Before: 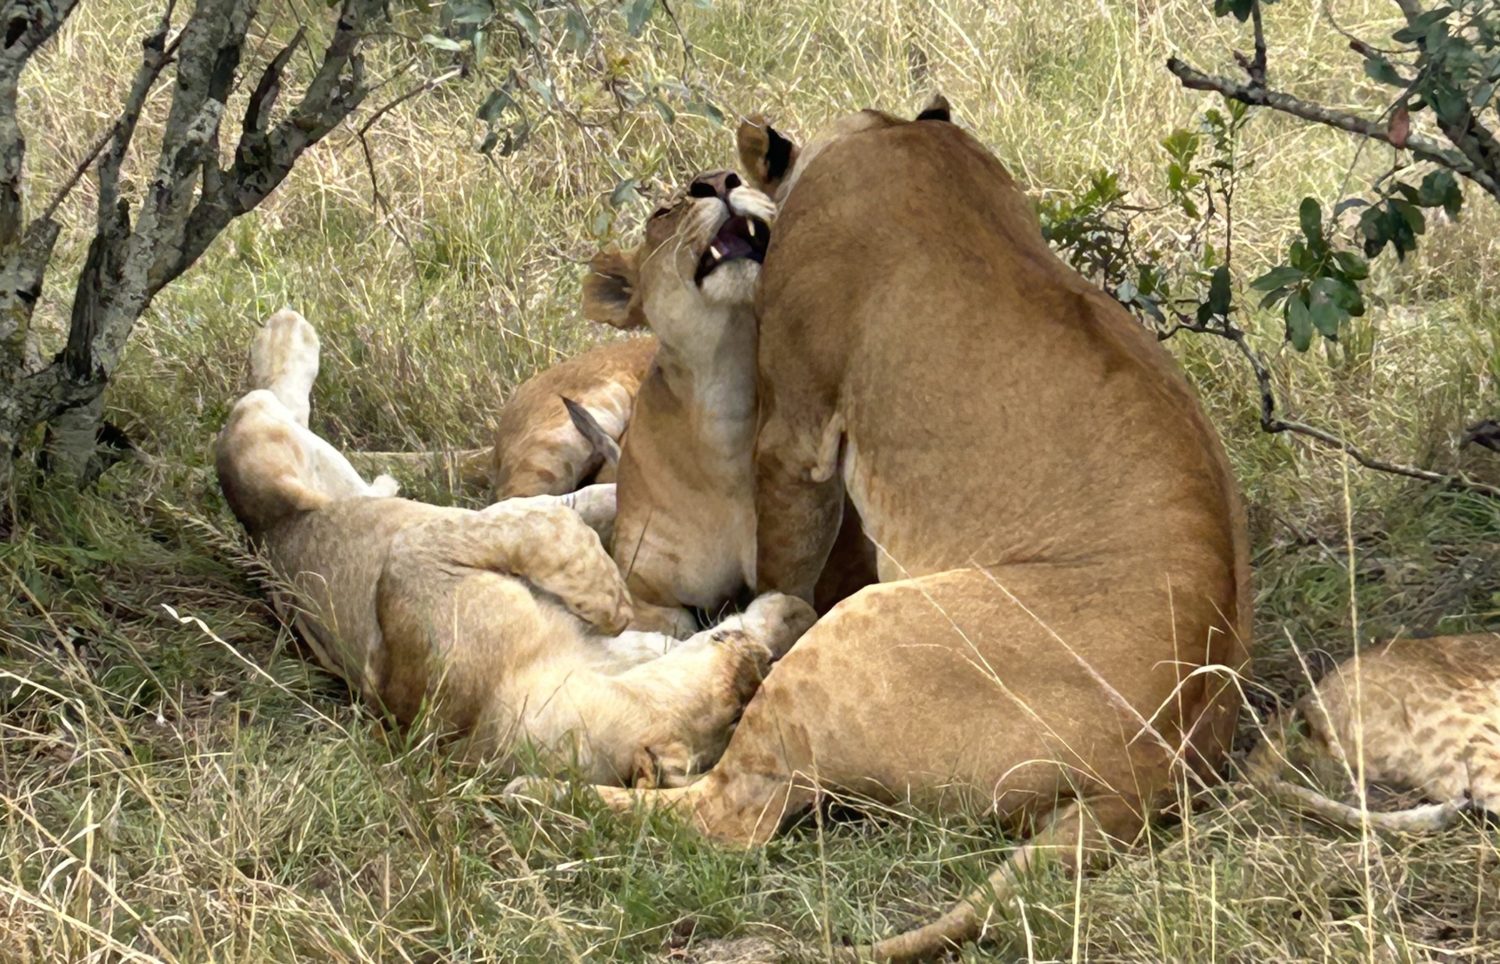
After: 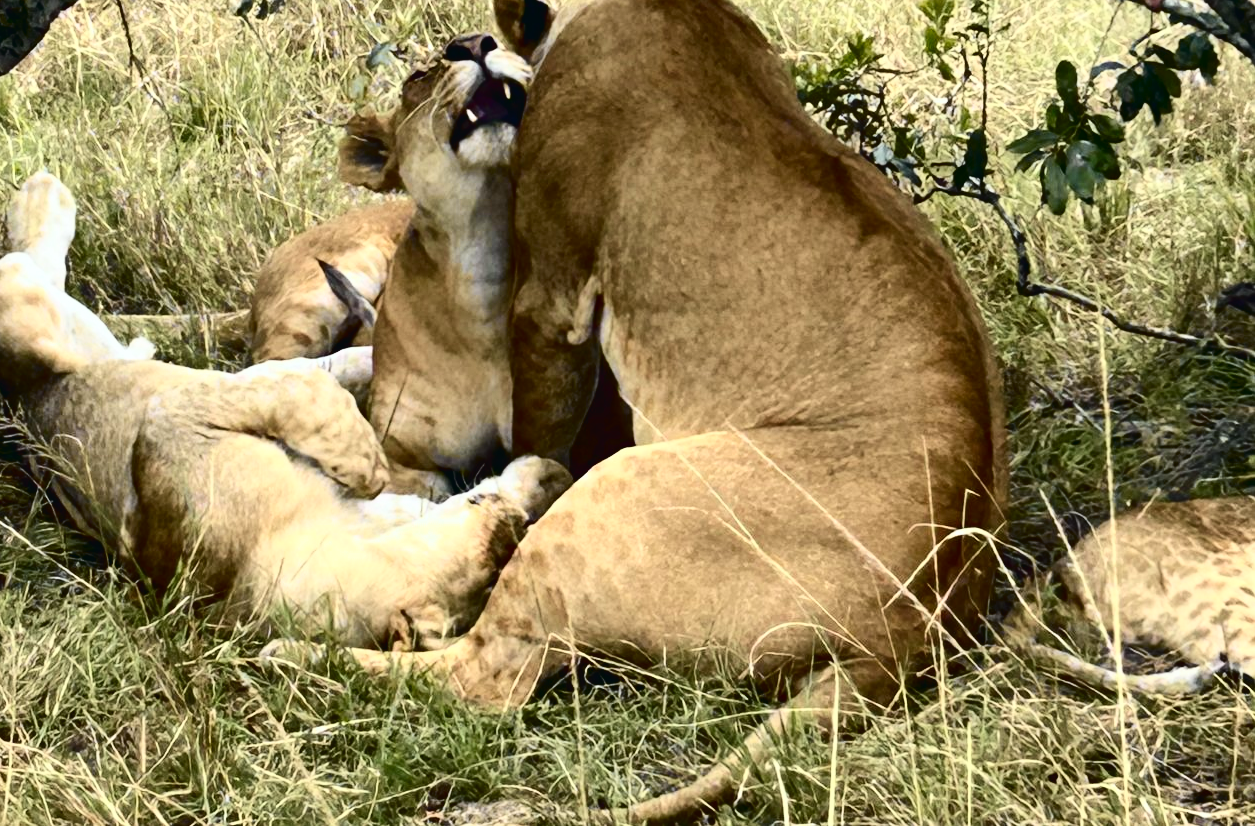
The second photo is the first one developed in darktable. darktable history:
tone curve: curves: ch0 [(0, 0.023) (0.087, 0.065) (0.184, 0.168) (0.45, 0.54) (0.57, 0.683) (0.722, 0.825) (0.877, 0.948) (1, 1)]; ch1 [(0, 0) (0.388, 0.369) (0.44, 0.44) (0.489, 0.481) (0.534, 0.528) (0.657, 0.655) (1, 1)]; ch2 [(0, 0) (0.353, 0.317) (0.408, 0.427) (0.472, 0.46) (0.5, 0.488) (0.537, 0.518) (0.576, 0.592) (0.625, 0.631) (1, 1)], color space Lab, independent channels, preserve colors none
contrast brightness saturation: contrast 0.2, brightness -0.11, saturation 0.1
crop: left 16.315%, top 14.246%
